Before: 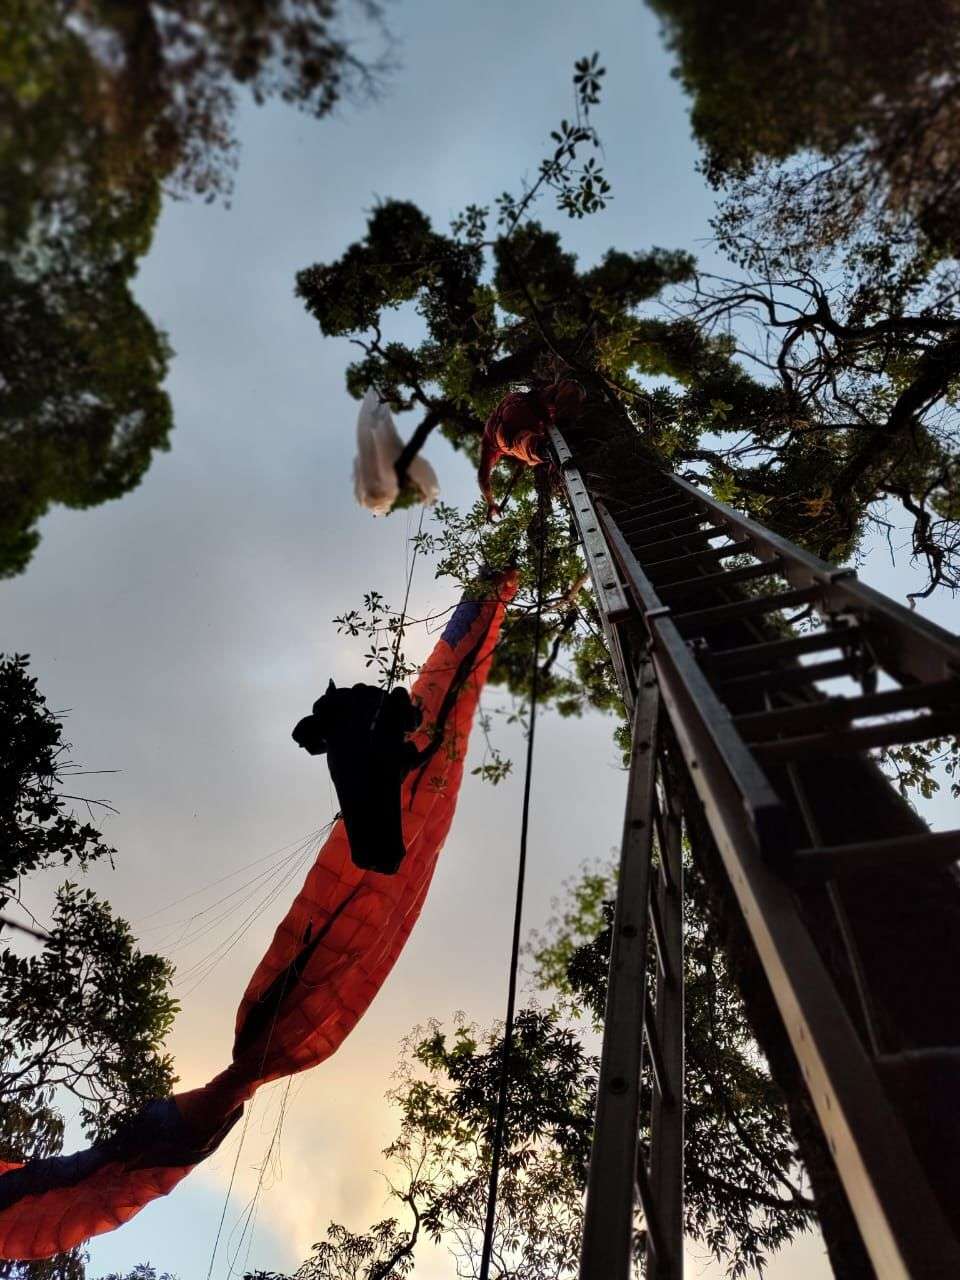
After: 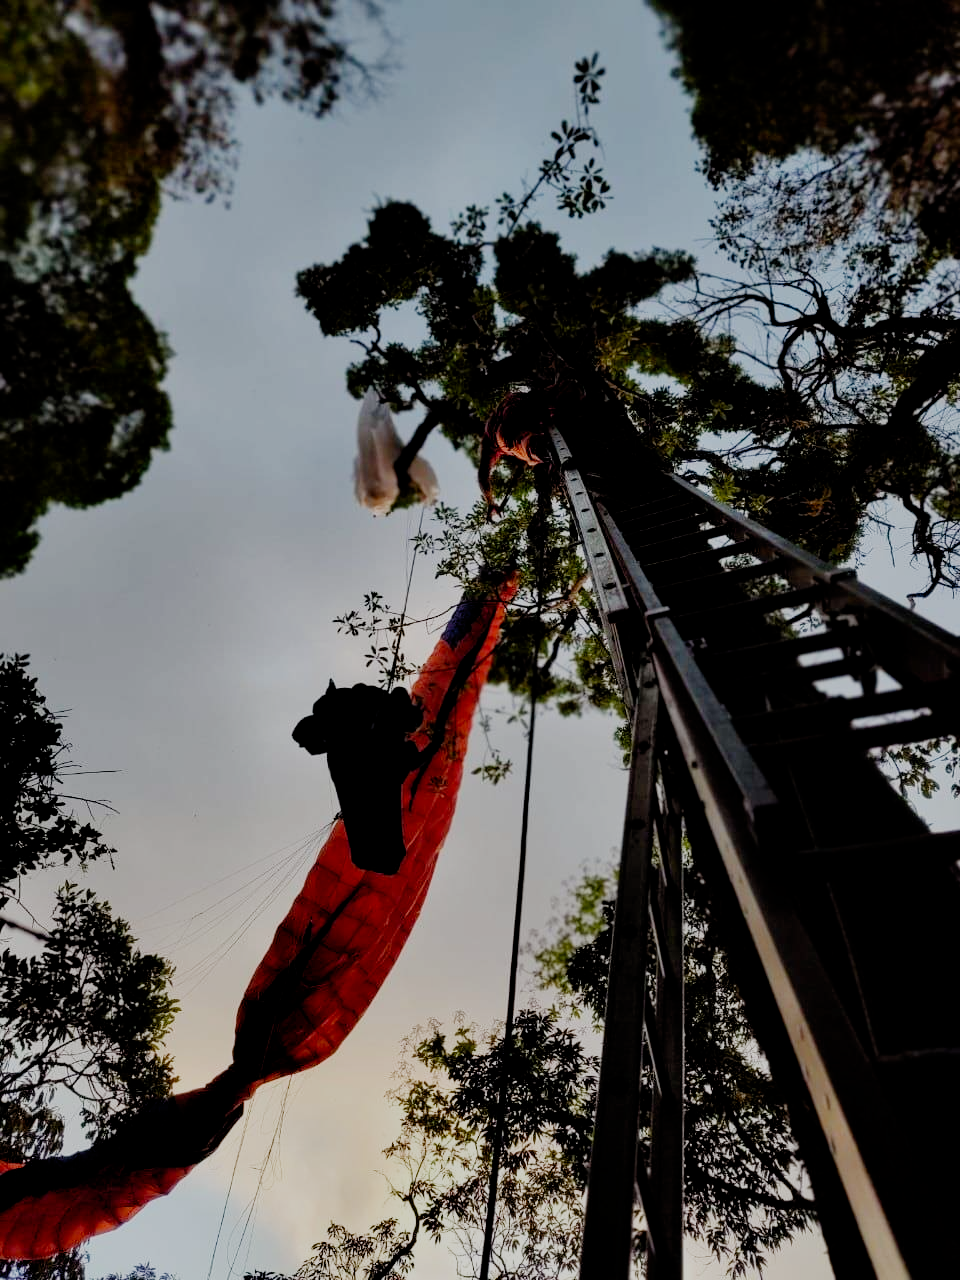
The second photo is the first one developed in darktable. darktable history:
filmic rgb: black relative exposure -6.9 EV, white relative exposure 5.6 EV, hardness 2.85, preserve chrominance no, color science v4 (2020), contrast in shadows soft
